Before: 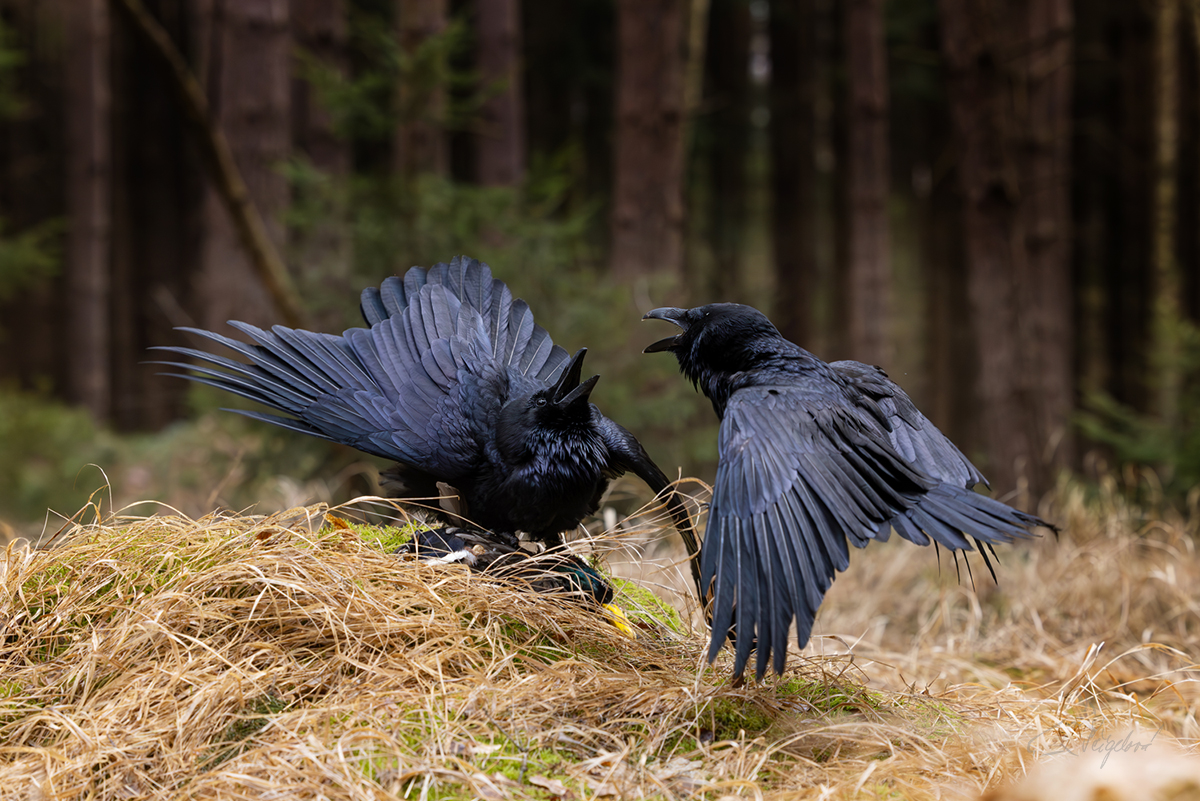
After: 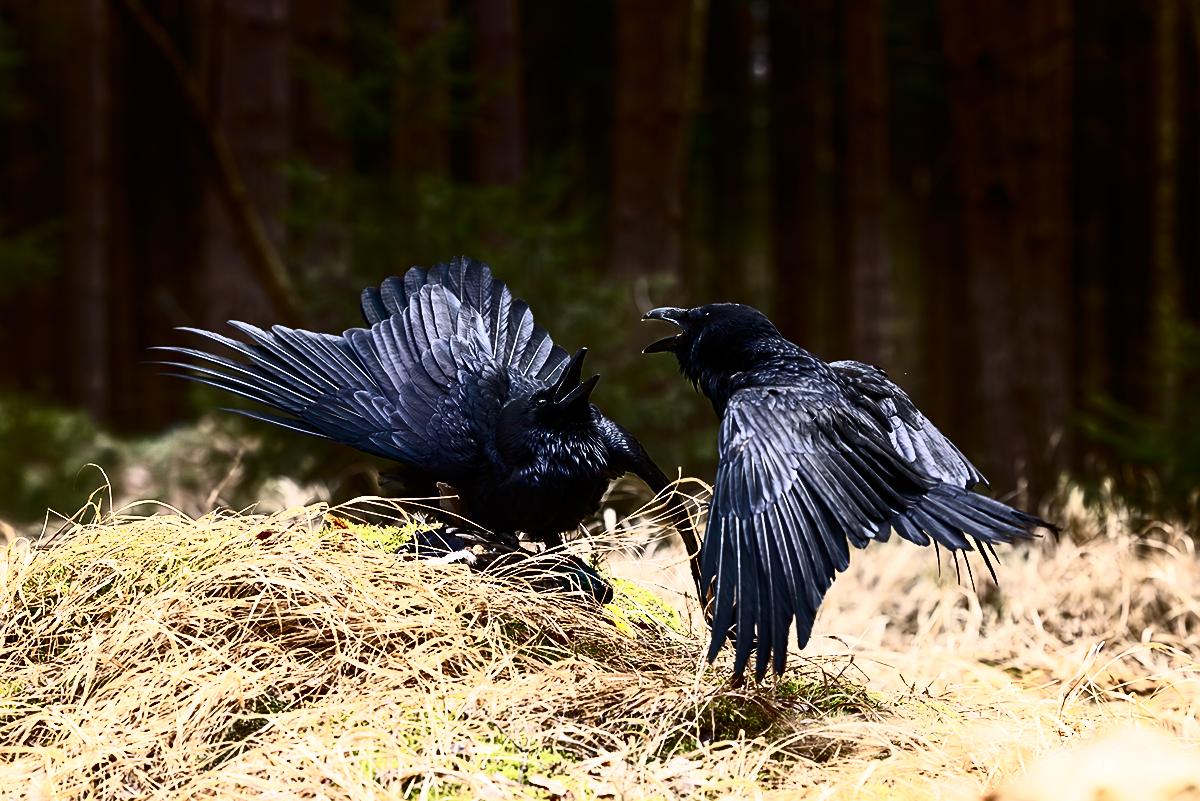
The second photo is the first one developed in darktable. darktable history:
sharpen: radius 1.864, amount 0.398, threshold 1.271
contrast brightness saturation: contrast 0.93, brightness 0.2
